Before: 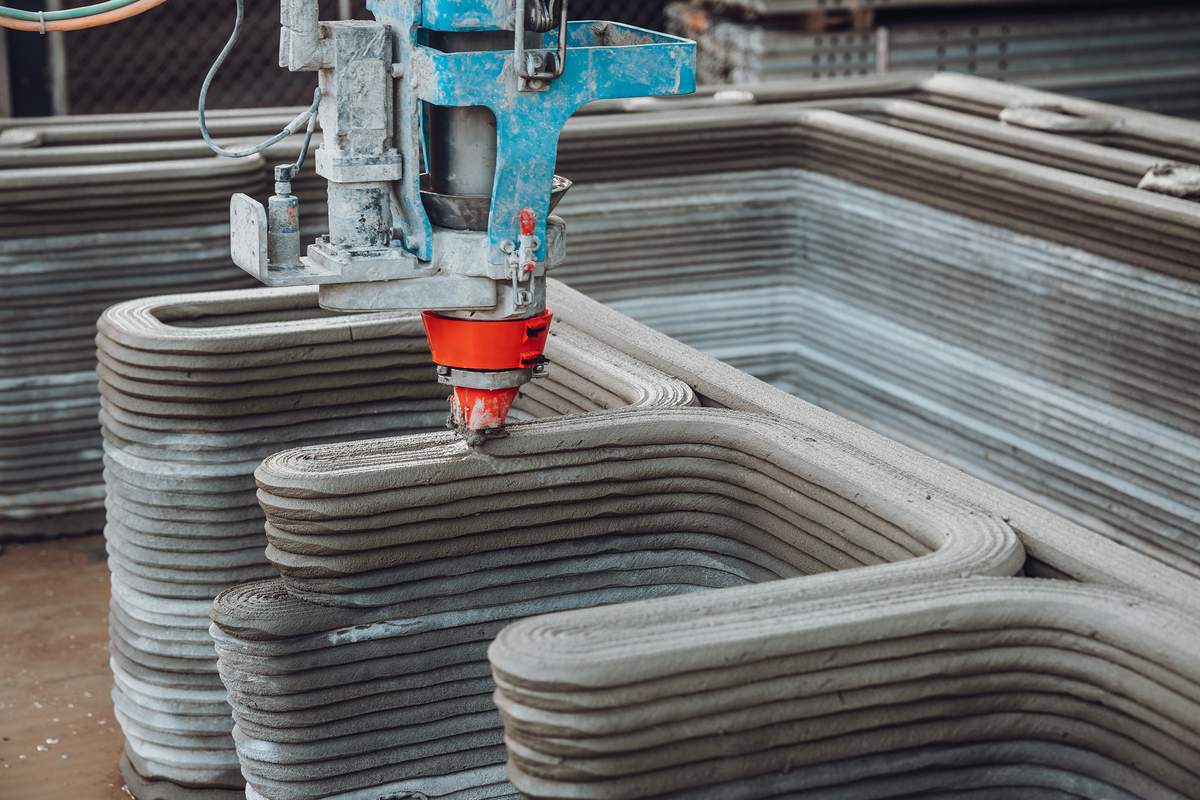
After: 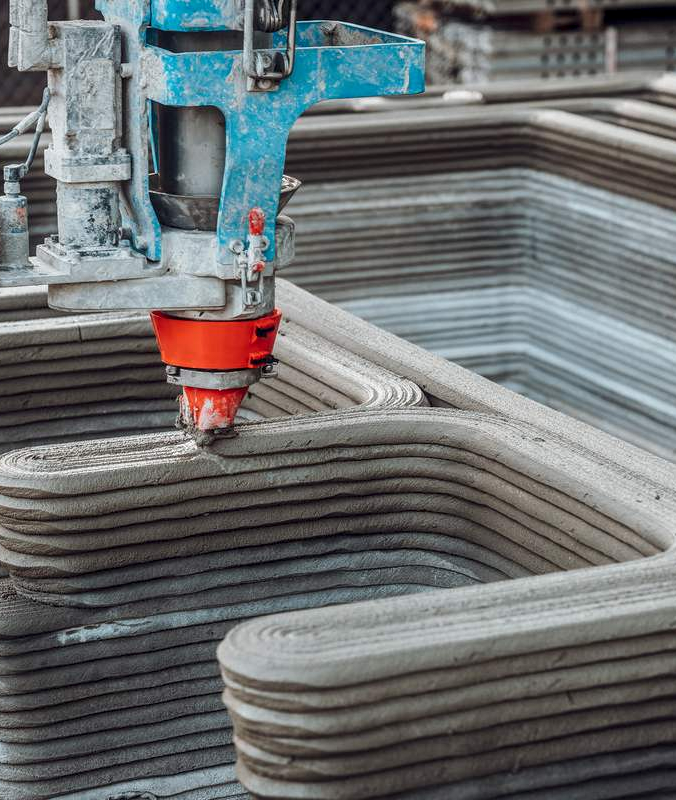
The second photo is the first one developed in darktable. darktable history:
crop and rotate: left 22.653%, right 21.006%
local contrast: on, module defaults
